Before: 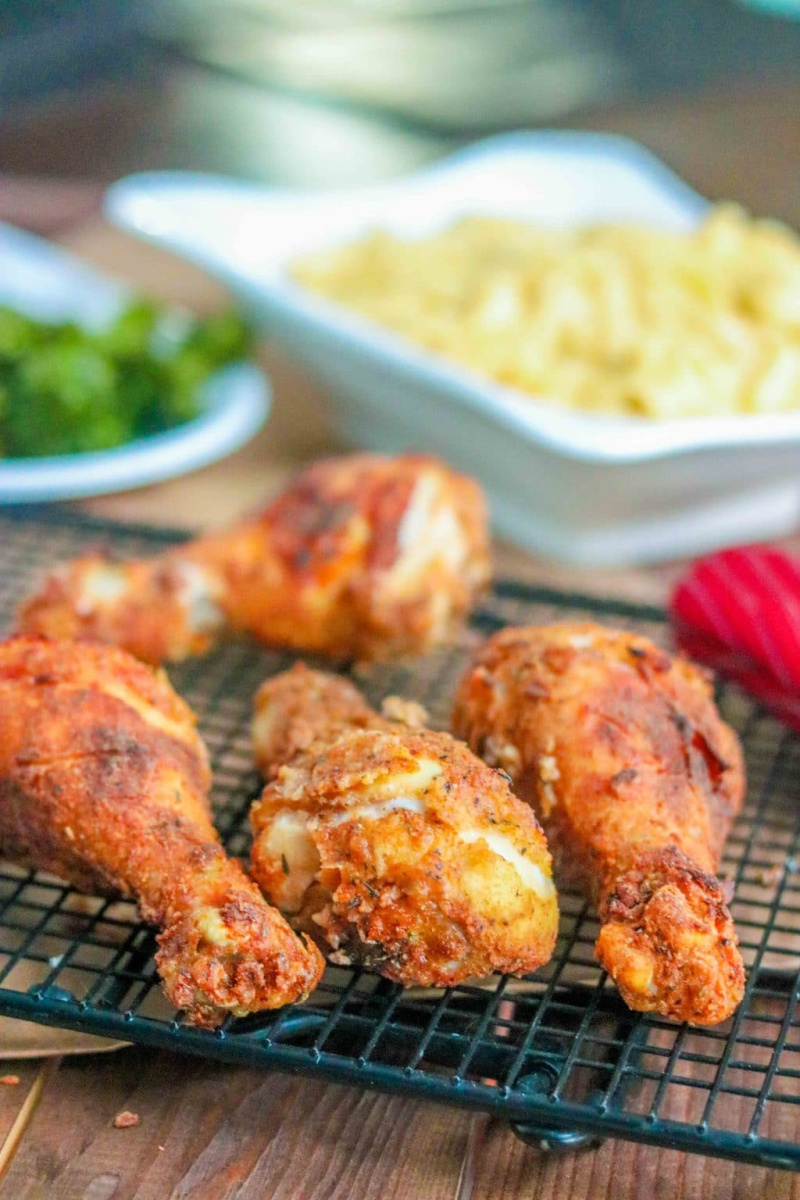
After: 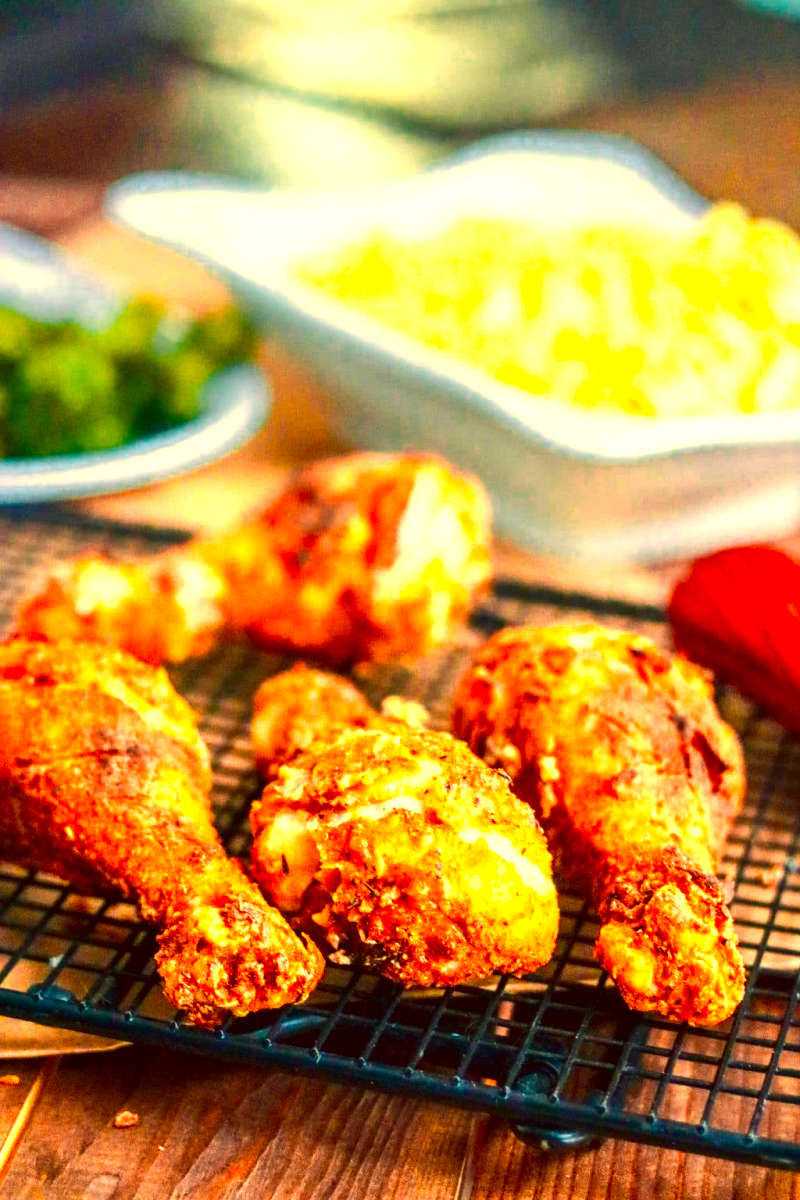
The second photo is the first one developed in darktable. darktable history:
color balance rgb: perceptual saturation grading › global saturation 30%, global vibrance 30%
color zones: curves: ch0 [(0.018, 0.548) (0.197, 0.654) (0.425, 0.447) (0.605, 0.658) (0.732, 0.579)]; ch1 [(0.105, 0.531) (0.224, 0.531) (0.386, 0.39) (0.618, 0.456) (0.732, 0.456) (0.956, 0.421)]; ch2 [(0.039, 0.583) (0.215, 0.465) (0.399, 0.544) (0.465, 0.548) (0.614, 0.447) (0.724, 0.43) (0.882, 0.623) (0.956, 0.632)]
color correction: highlights a* 10.12, highlights b* 39.04, shadows a* 14.62, shadows b* 3.37
contrast brightness saturation: contrast 0.19, brightness -0.11, saturation 0.21
